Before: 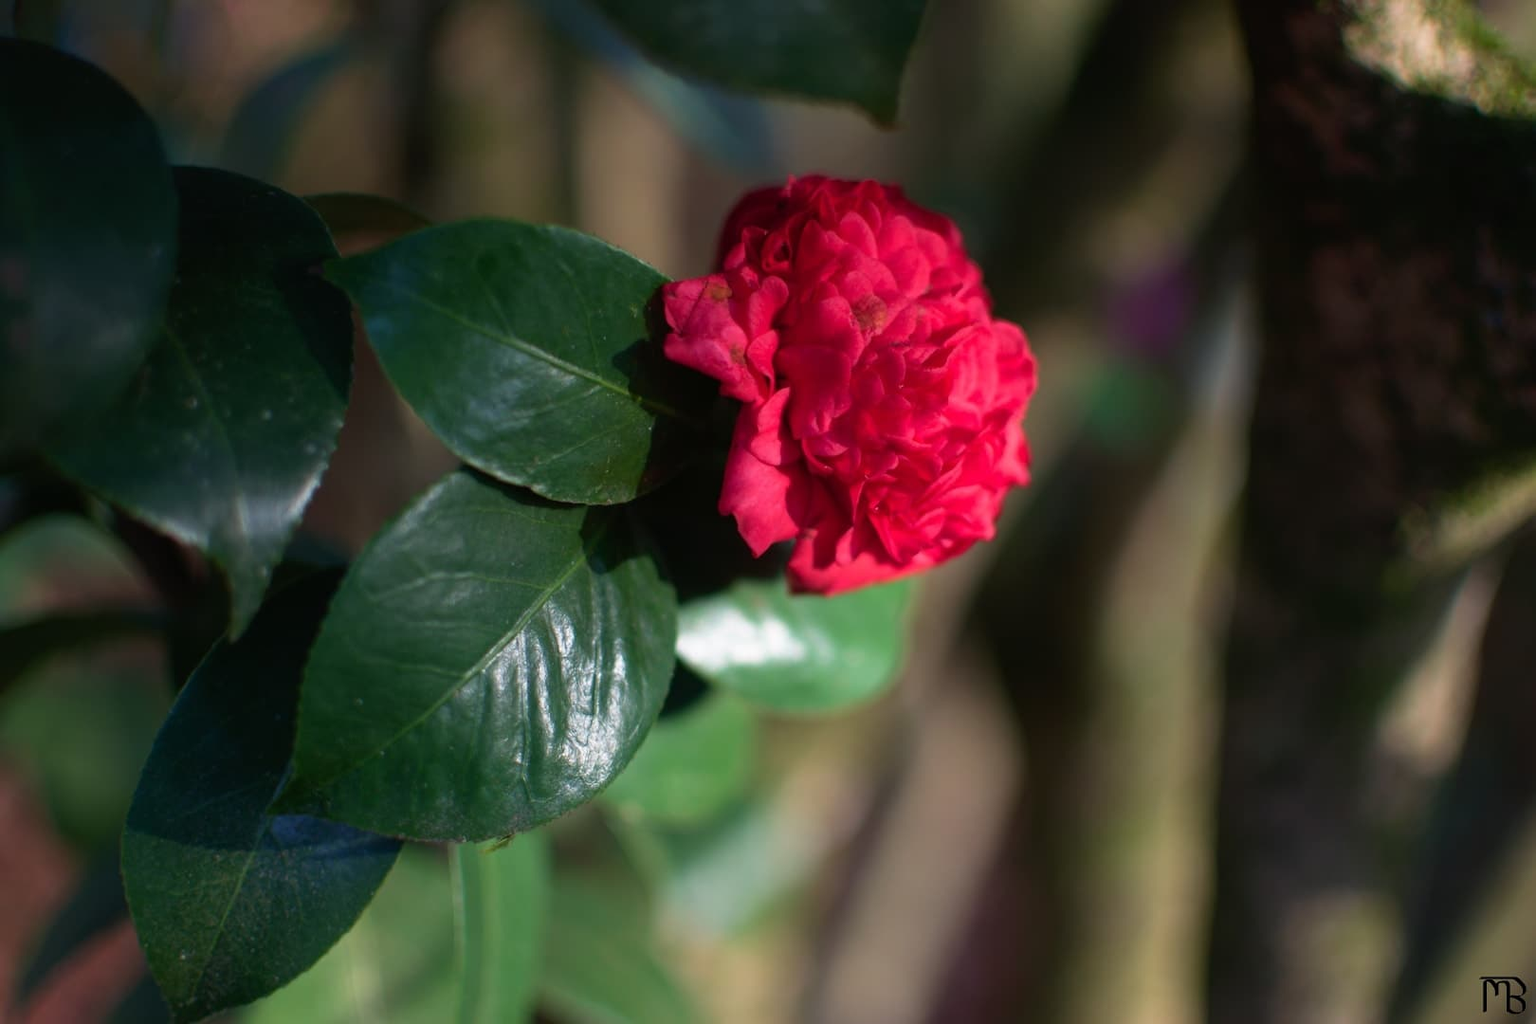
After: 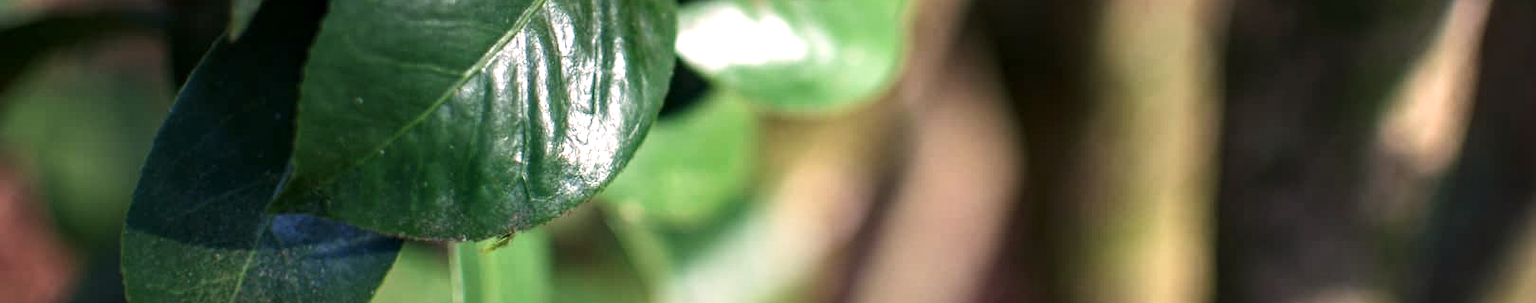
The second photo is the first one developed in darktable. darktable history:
crop and rotate: top 58.856%, bottom 11.488%
exposure: black level correction -0.002, exposure 0.546 EV, compensate highlight preservation false
local contrast: detail 150%
color correction: highlights a* 5.8, highlights b* 4.89
tone curve: curves: ch0 [(0.016, 0.023) (0.248, 0.252) (0.732, 0.797) (1, 1)], preserve colors none
